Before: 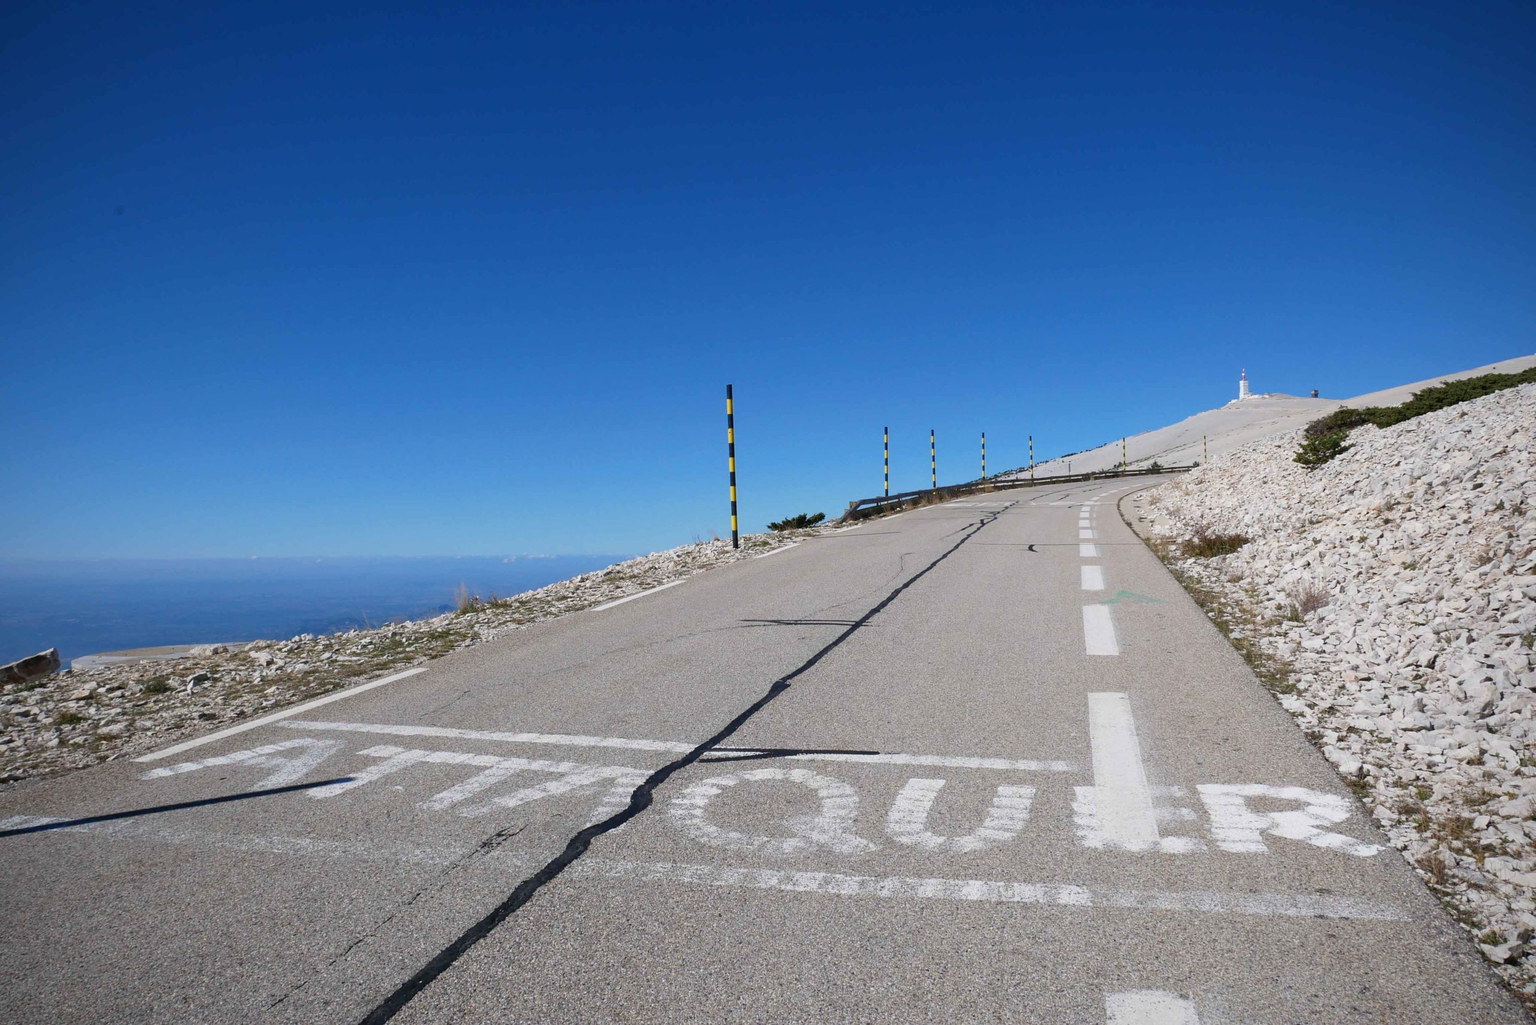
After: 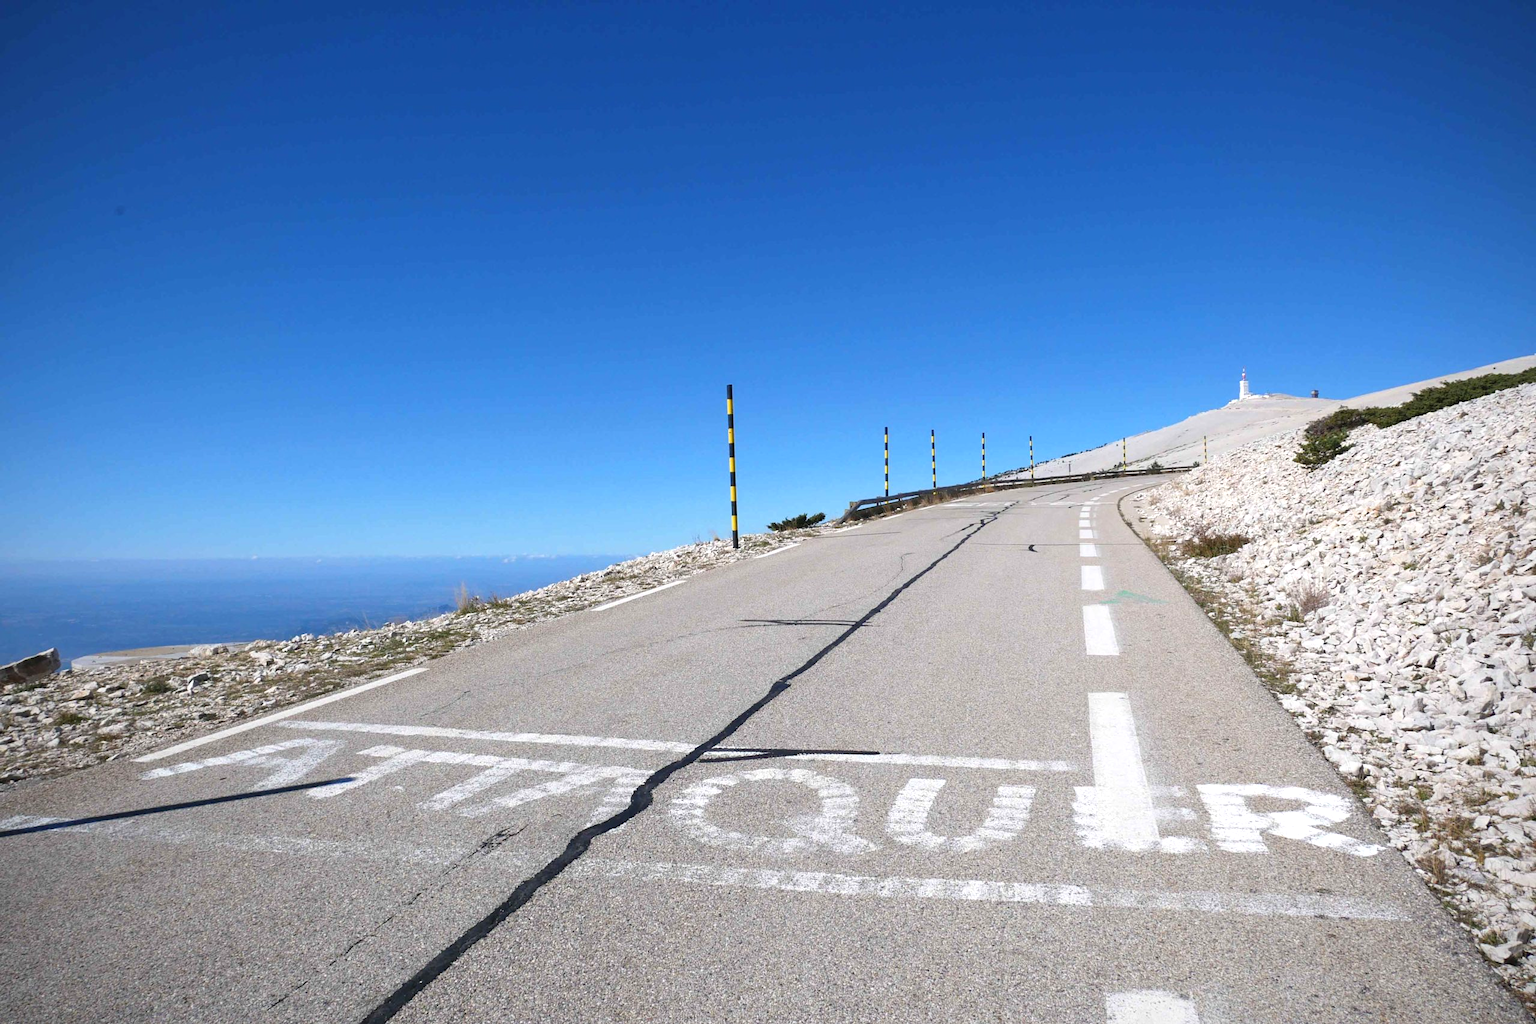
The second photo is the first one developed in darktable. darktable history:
exposure: black level correction -0.002, exposure 0.531 EV, compensate highlight preservation false
